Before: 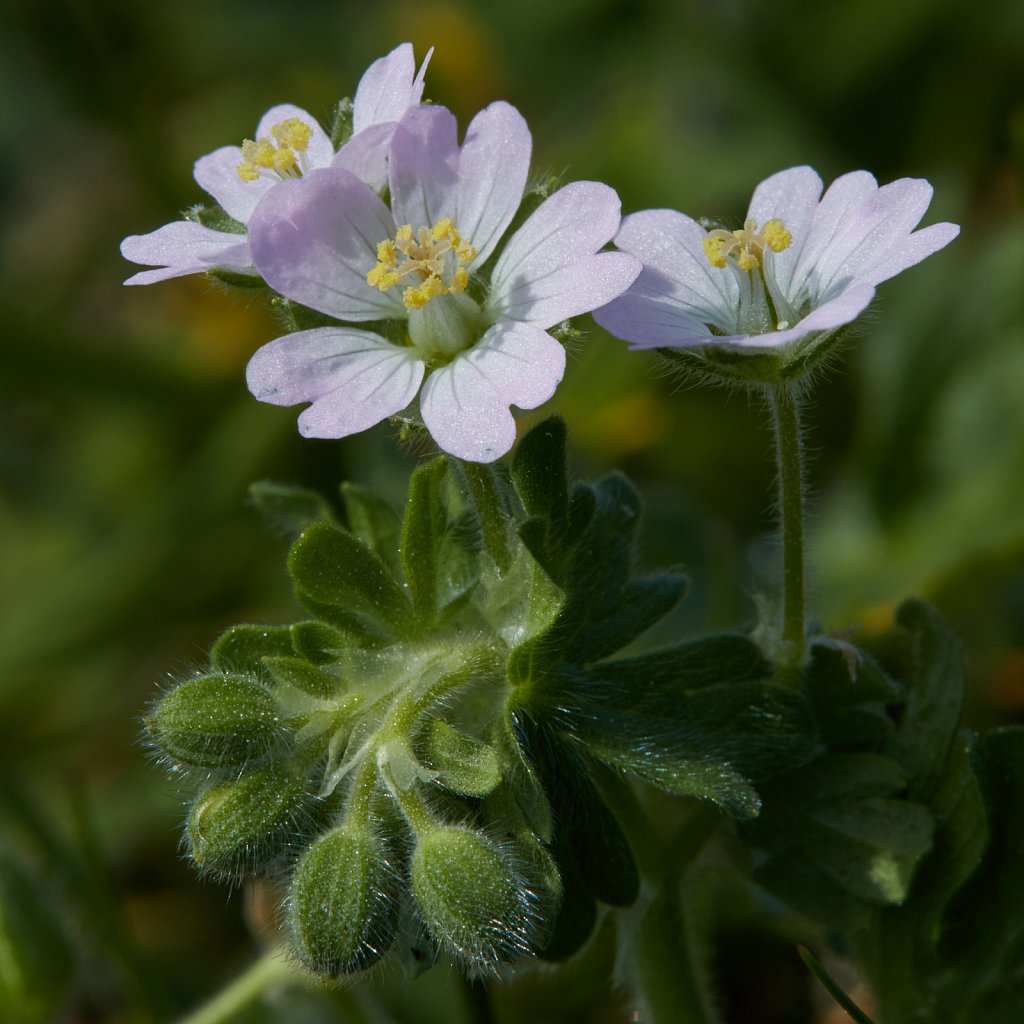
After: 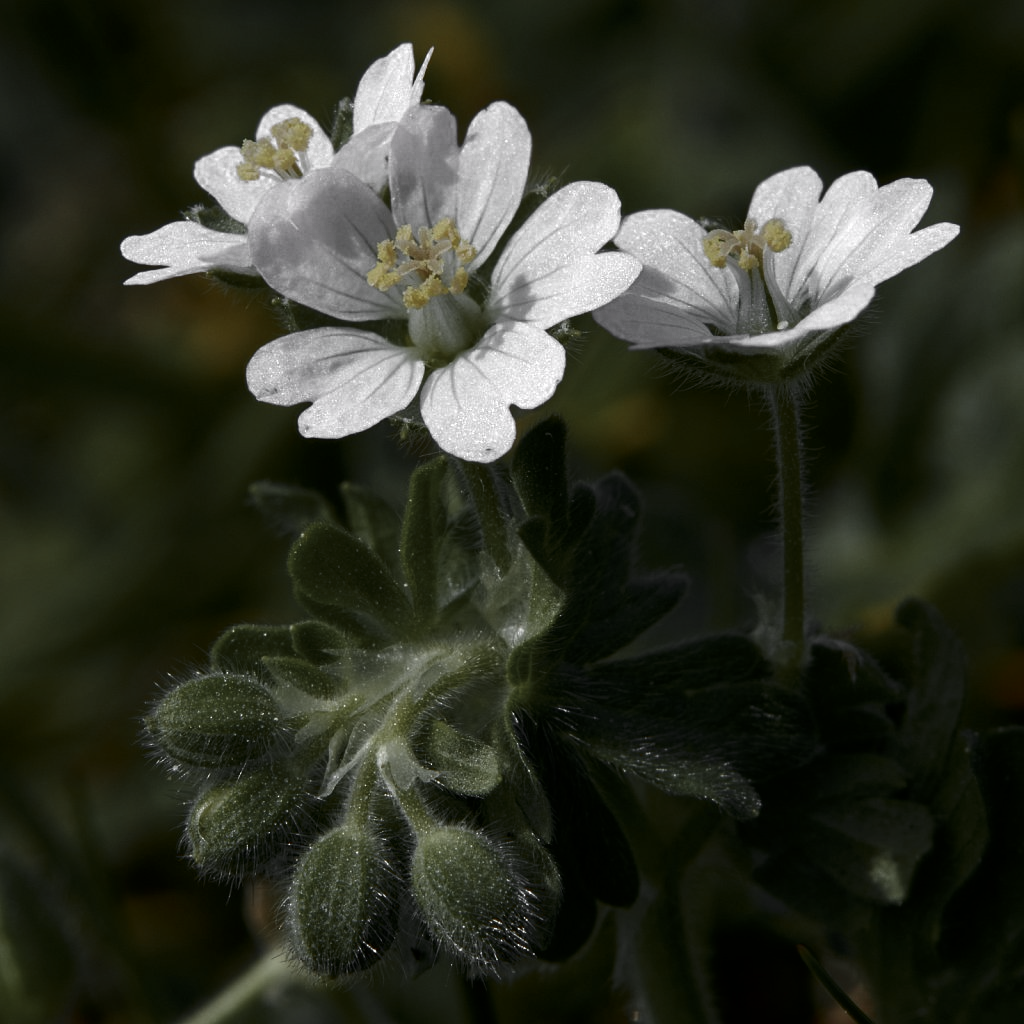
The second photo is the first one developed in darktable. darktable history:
color zones: curves: ch0 [(0, 0.613) (0.01, 0.613) (0.245, 0.448) (0.498, 0.529) (0.642, 0.665) (0.879, 0.777) (0.99, 0.613)]; ch1 [(0, 0.035) (0.121, 0.189) (0.259, 0.197) (0.415, 0.061) (0.589, 0.022) (0.732, 0.022) (0.857, 0.026) (0.991, 0.053)]
tone curve: curves: ch0 [(0, 0) (0.003, 0.003) (0.011, 0.012) (0.025, 0.027) (0.044, 0.048) (0.069, 0.075) (0.1, 0.108) (0.136, 0.147) (0.177, 0.192) (0.224, 0.243) (0.277, 0.3) (0.335, 0.363) (0.399, 0.433) (0.468, 0.508) (0.543, 0.589) (0.623, 0.676) (0.709, 0.769) (0.801, 0.868) (0.898, 0.949) (1, 1)], color space Lab, linked channels, preserve colors none
contrast brightness saturation: brightness -0.255, saturation 0.2
